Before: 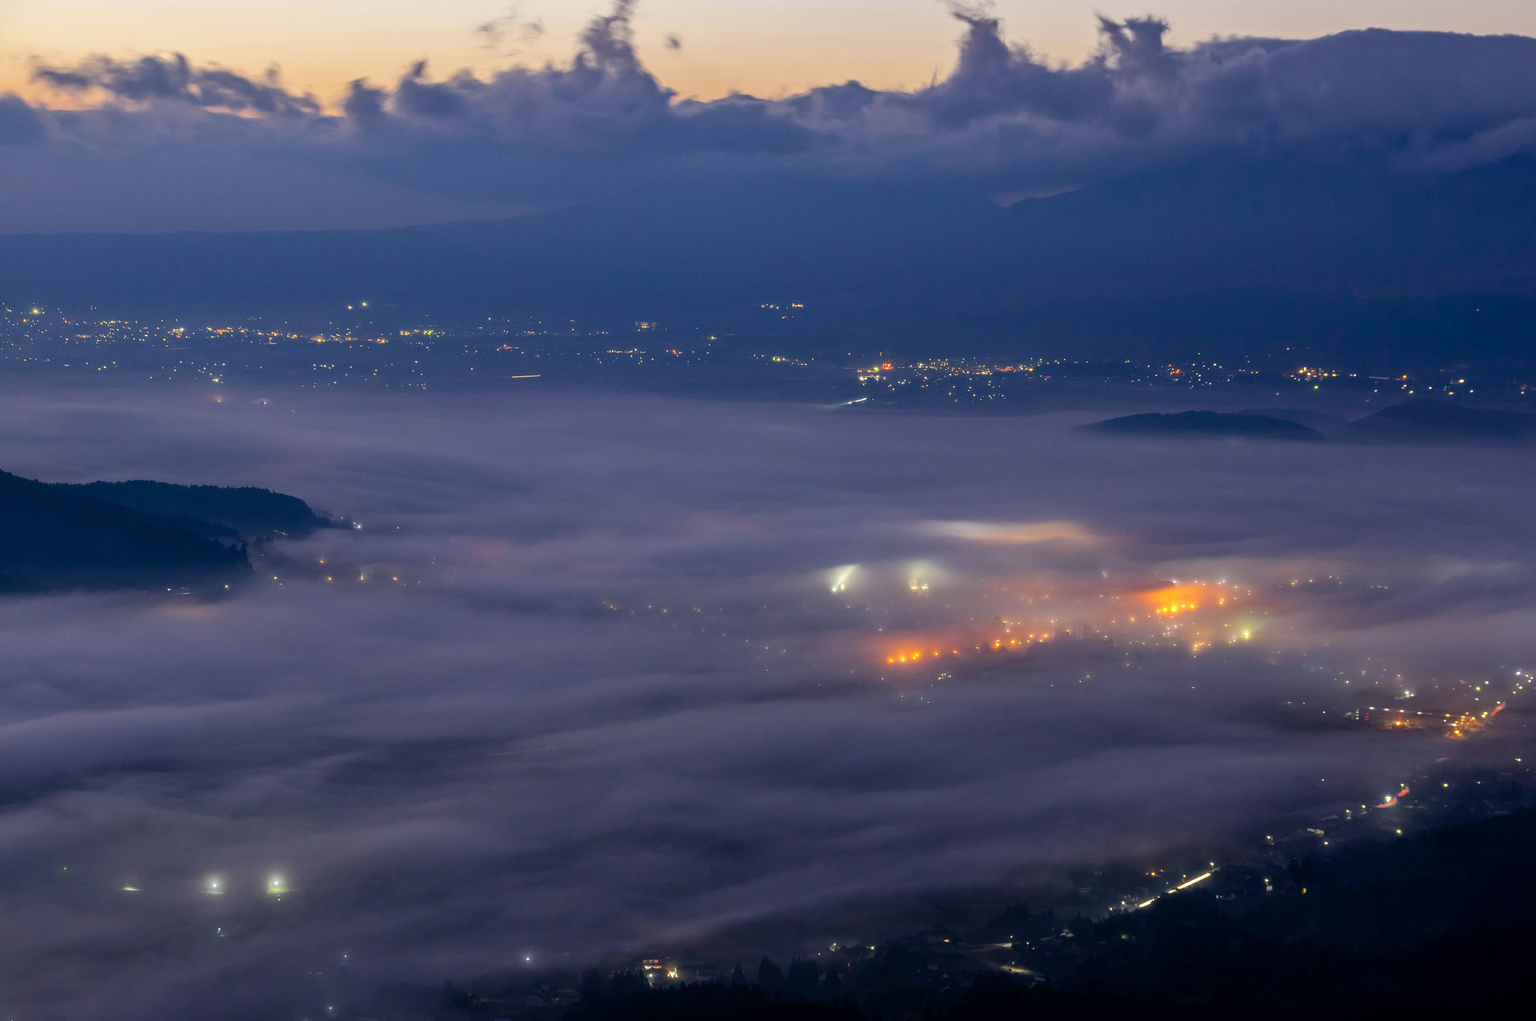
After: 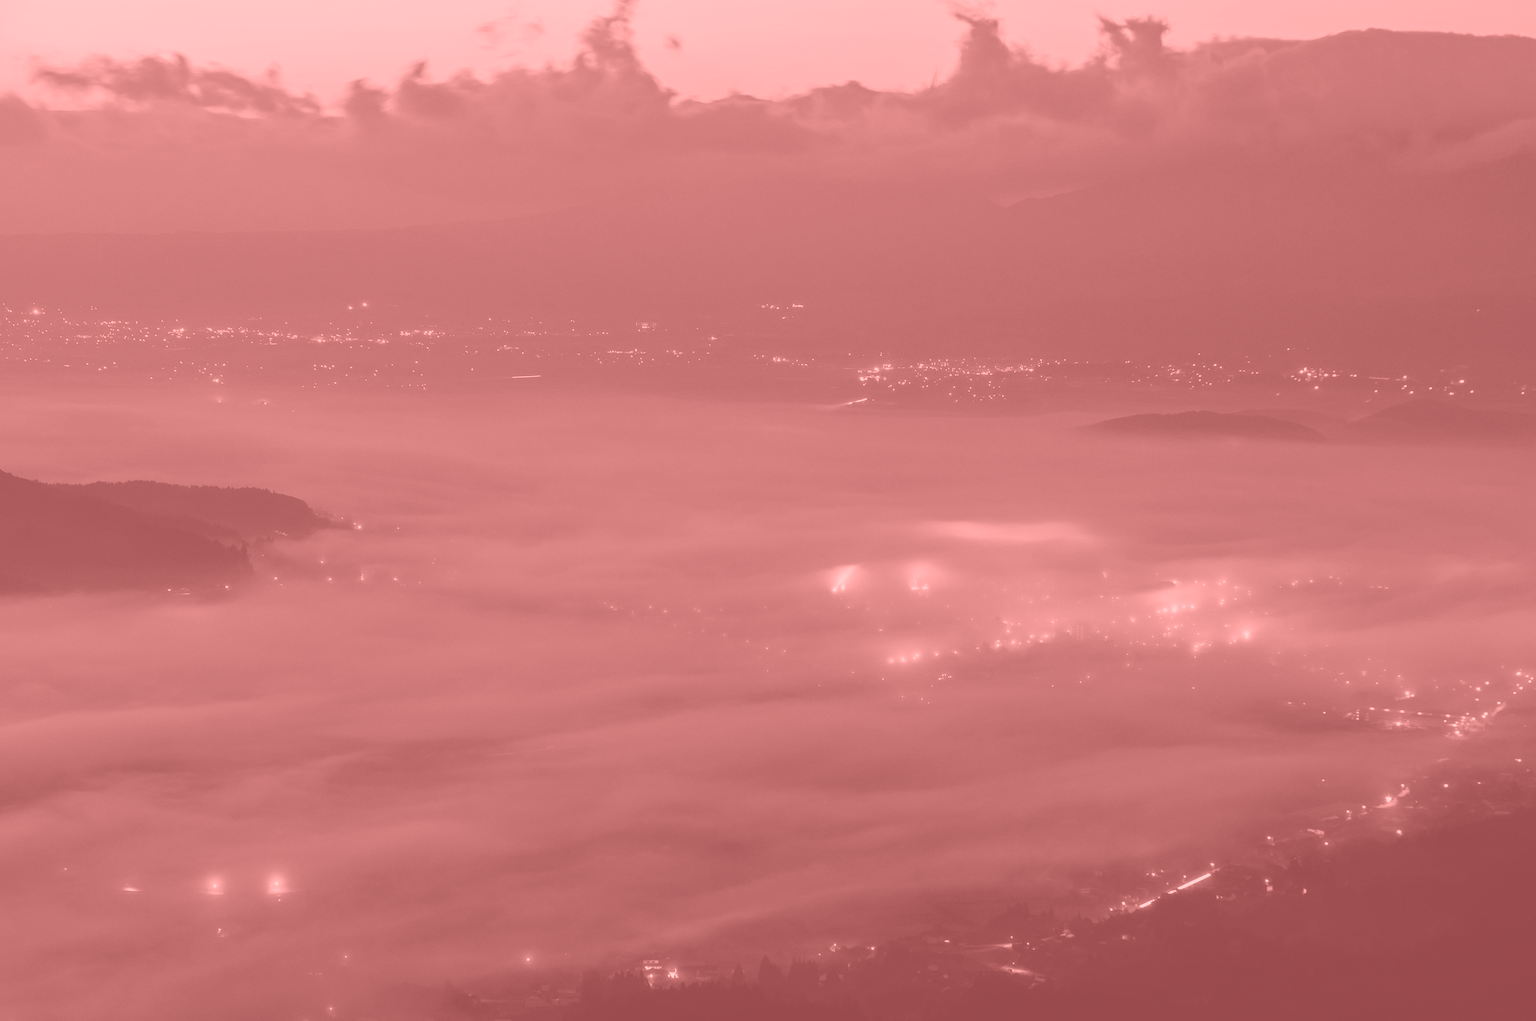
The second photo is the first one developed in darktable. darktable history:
colorize: saturation 51%, source mix 50.67%, lightness 50.67%
white balance: red 0.98, blue 1.61
